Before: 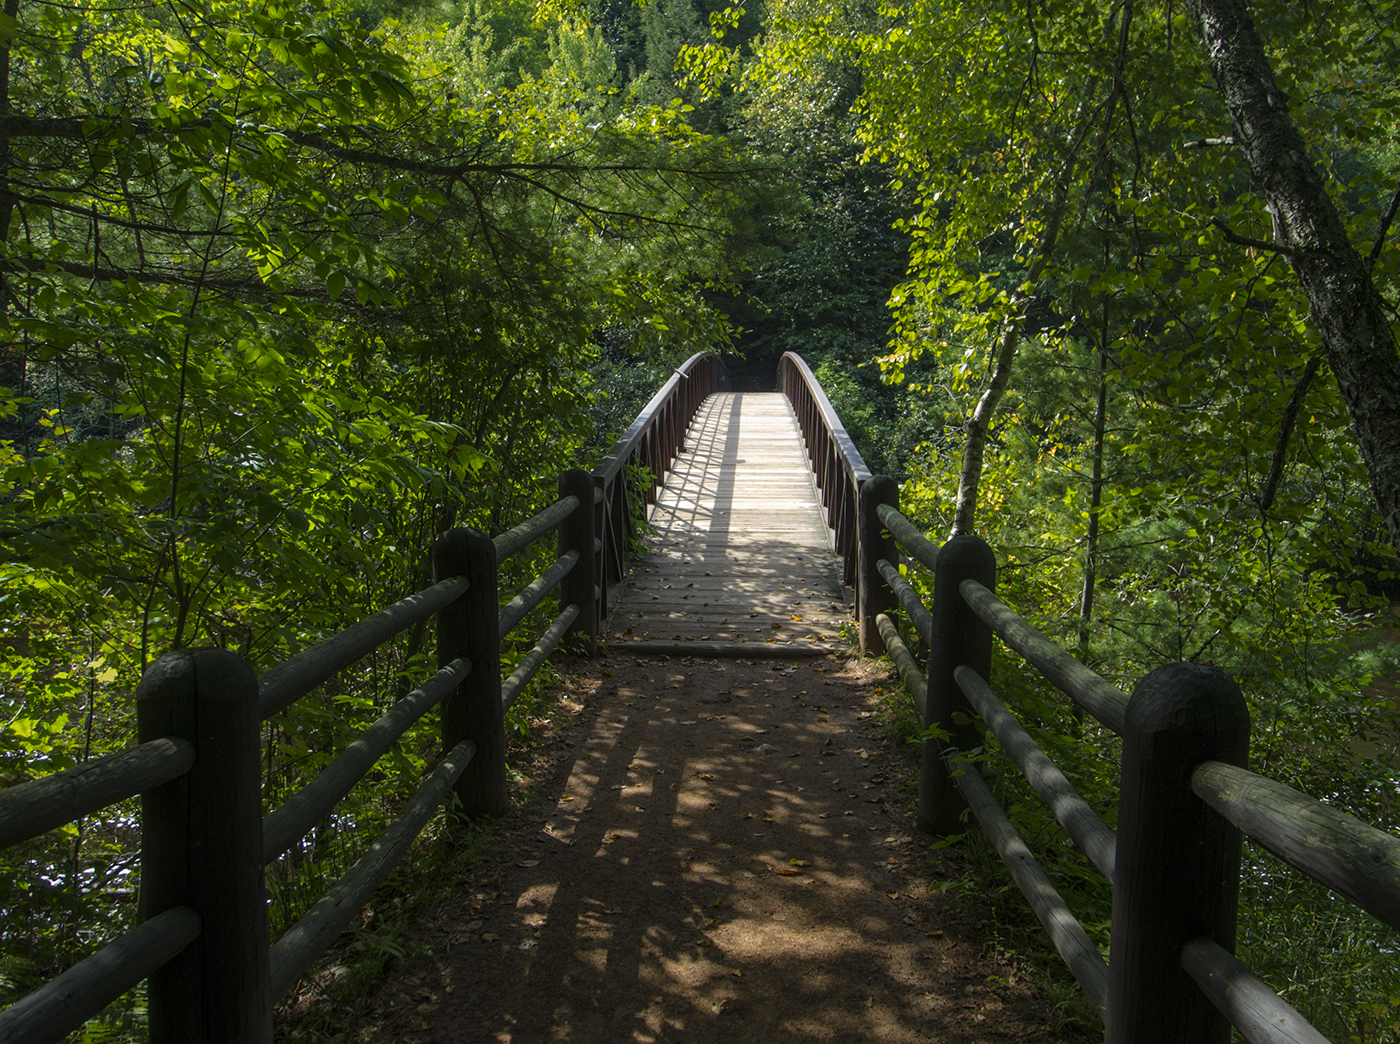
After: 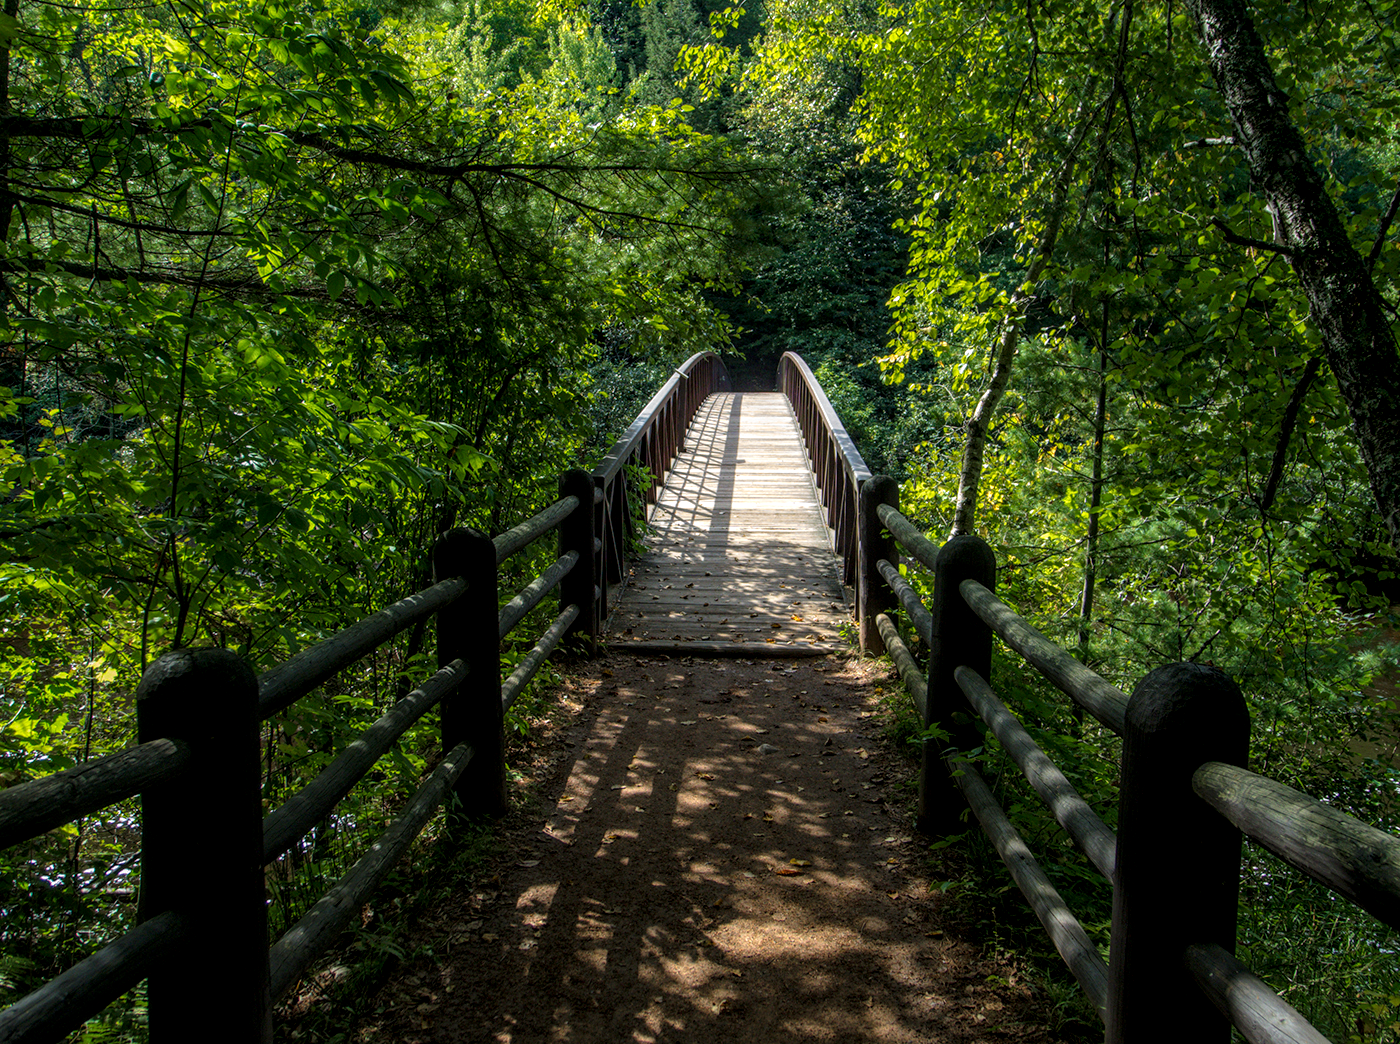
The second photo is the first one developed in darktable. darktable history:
local contrast: highlights 28%, detail 150%
